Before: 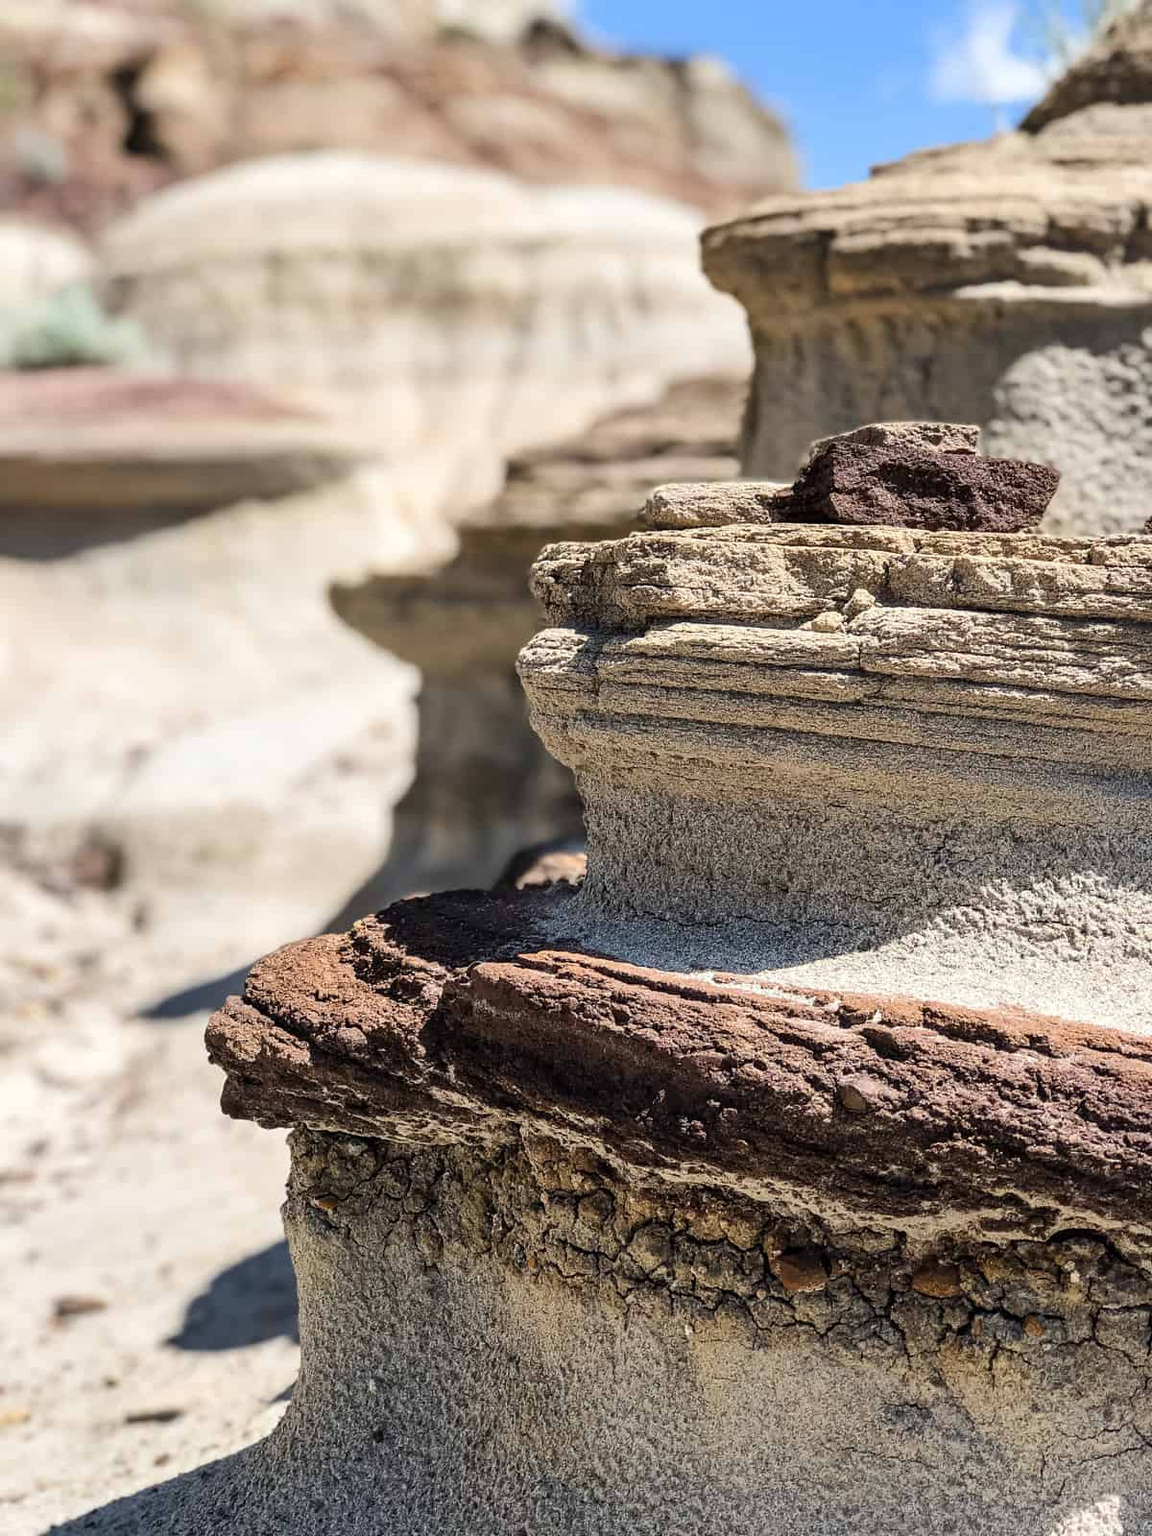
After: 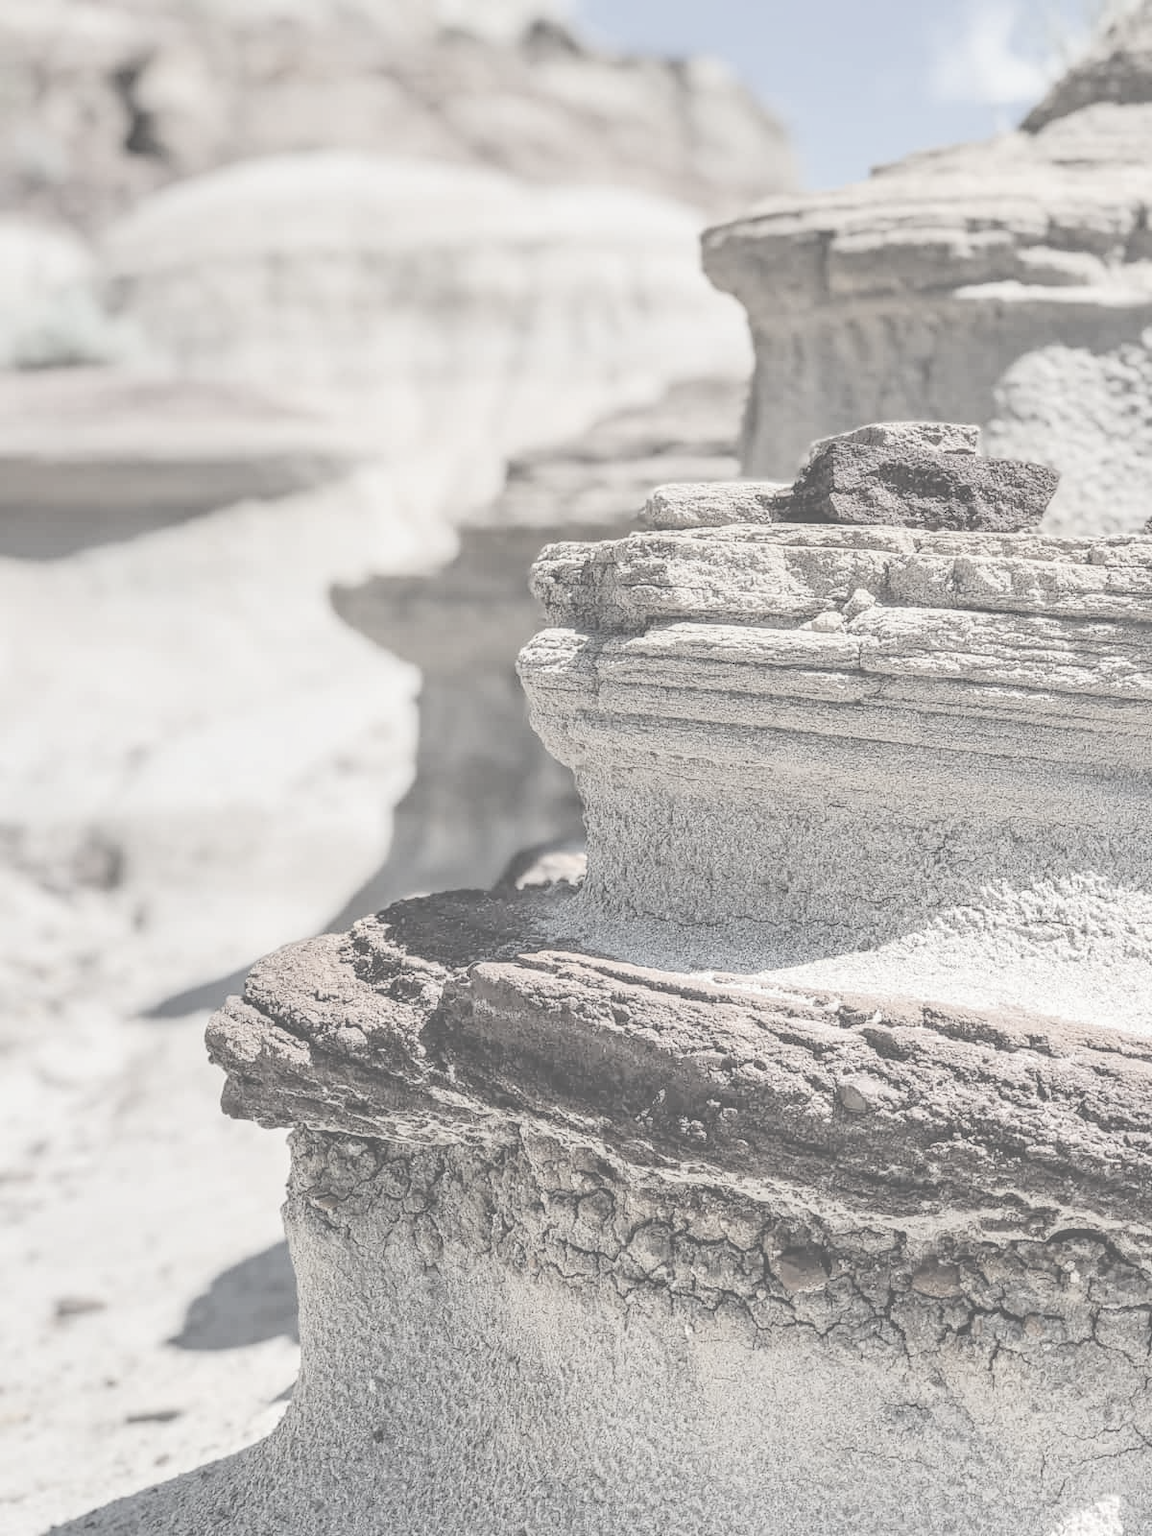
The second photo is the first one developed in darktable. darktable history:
exposure: exposure -0.214 EV, compensate highlight preservation false
contrast brightness saturation: contrast -0.337, brightness 0.754, saturation -0.789
local contrast: highlights 60%, shadows 59%, detail 160%
